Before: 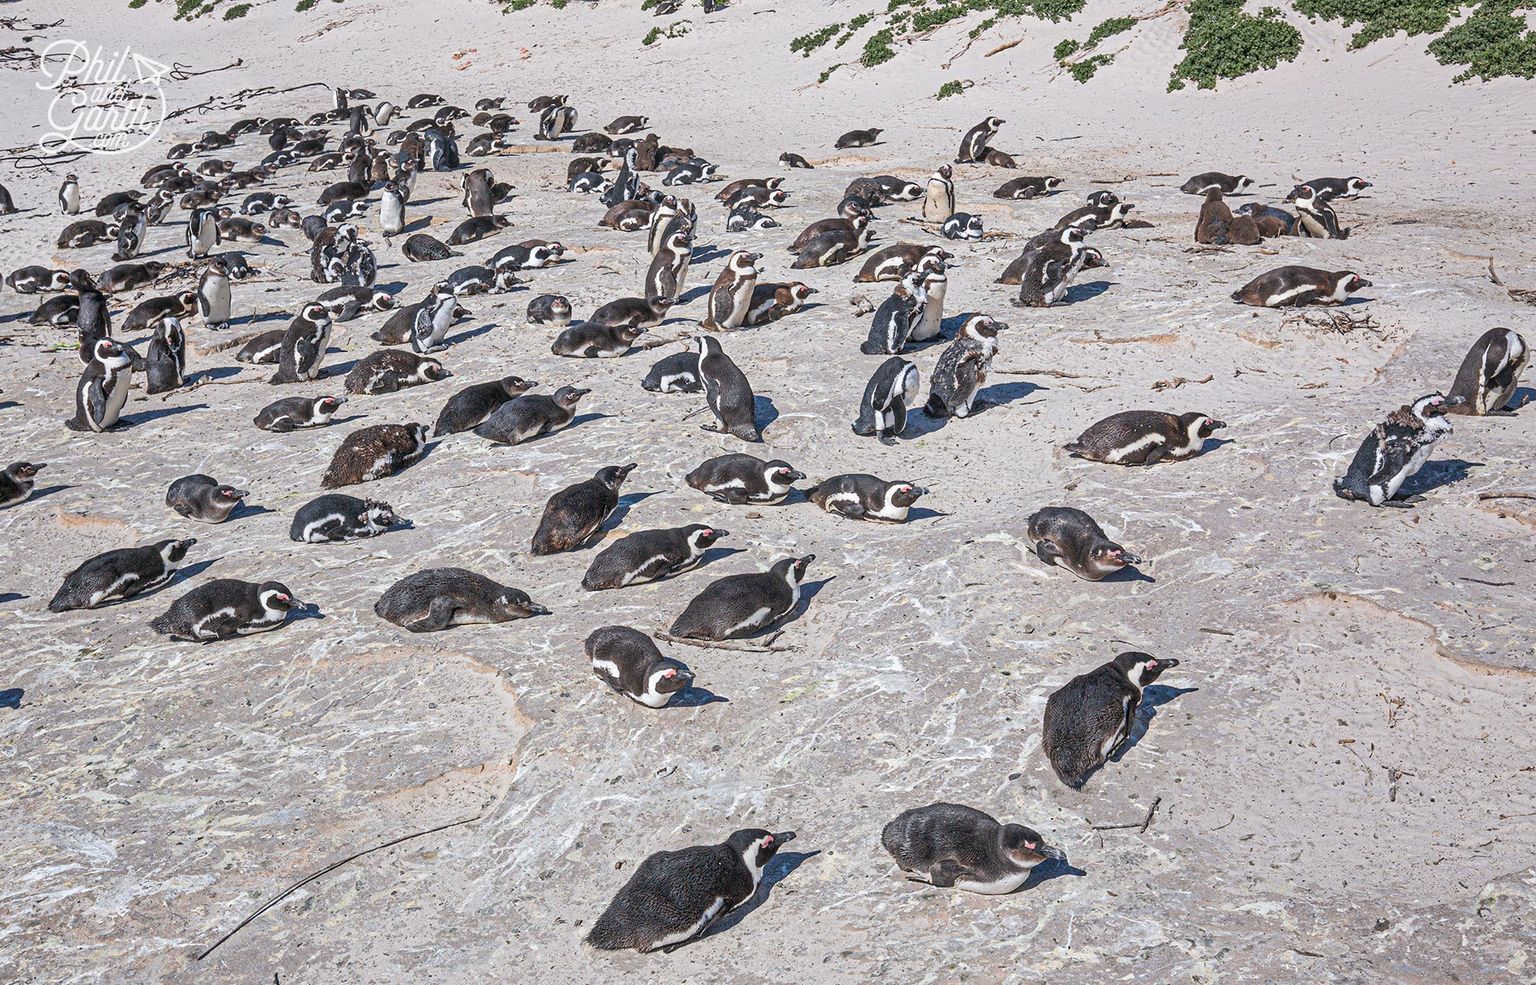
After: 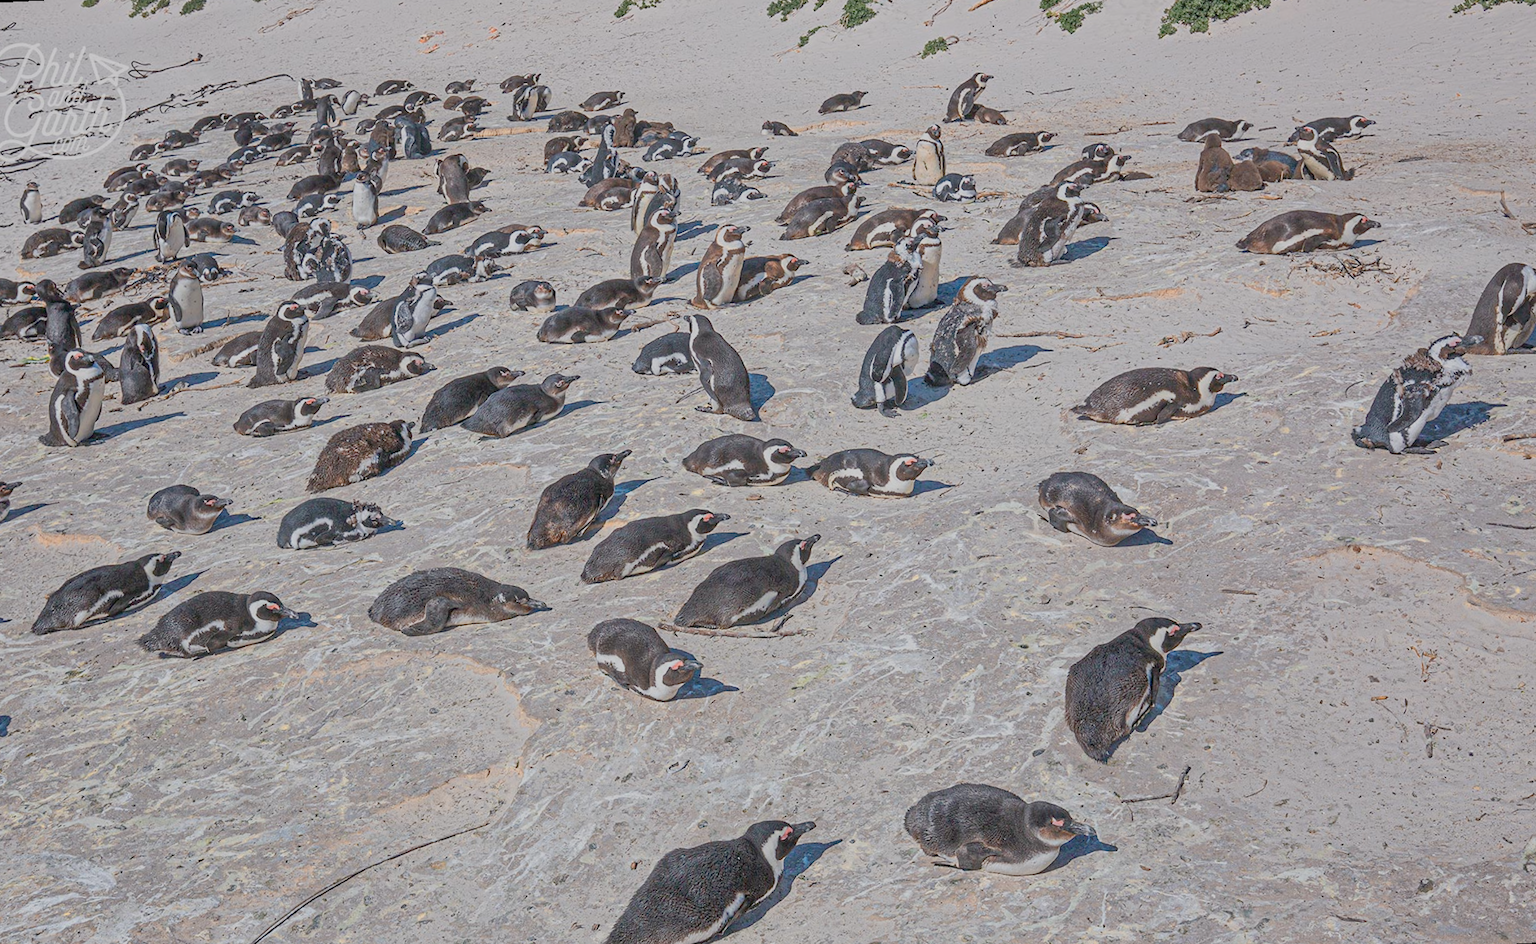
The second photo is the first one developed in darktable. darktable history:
color balance rgb: contrast -30%
color zones: curves: ch0 [(0.018, 0.548) (0.197, 0.654) (0.425, 0.447) (0.605, 0.658) (0.732, 0.579)]; ch1 [(0.105, 0.531) (0.224, 0.531) (0.386, 0.39) (0.618, 0.456) (0.732, 0.456) (0.956, 0.421)]; ch2 [(0.039, 0.583) (0.215, 0.465) (0.399, 0.544) (0.465, 0.548) (0.614, 0.447) (0.724, 0.43) (0.882, 0.623) (0.956, 0.632)]
rotate and perspective: rotation -3°, crop left 0.031, crop right 0.968, crop top 0.07, crop bottom 0.93
